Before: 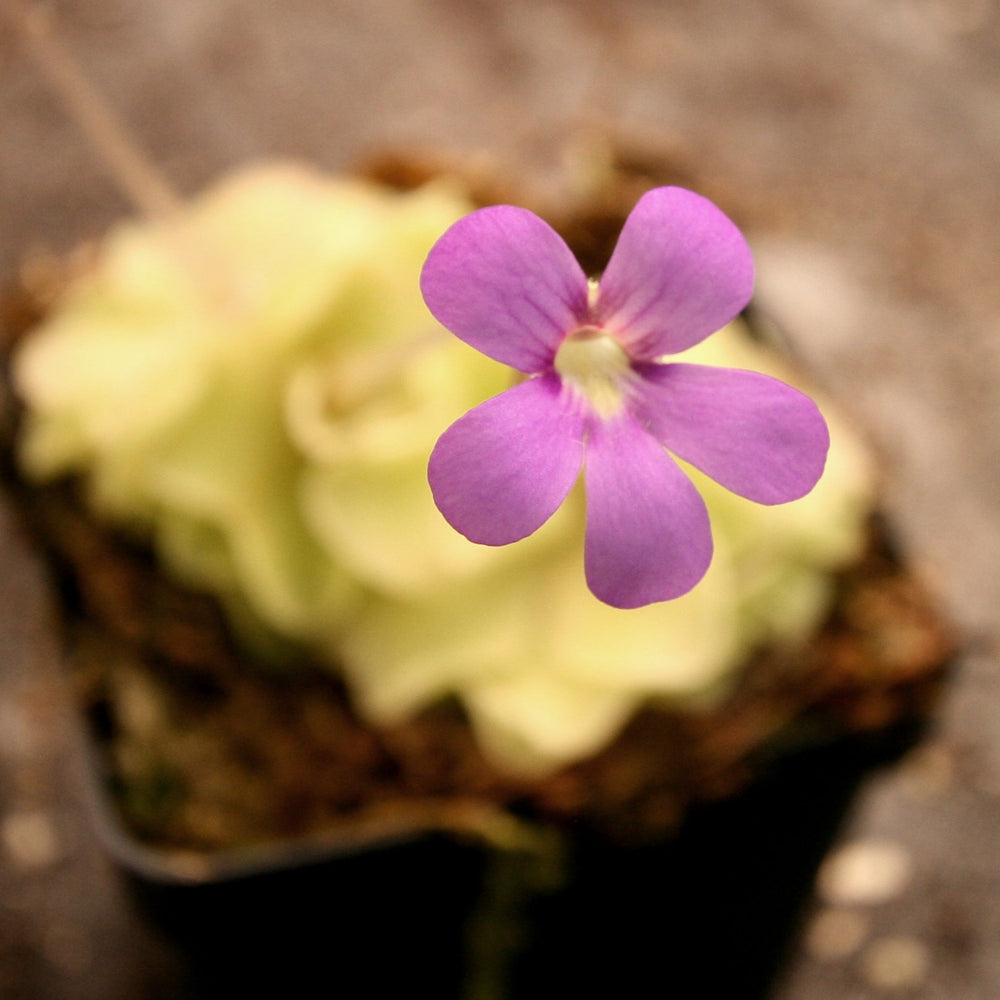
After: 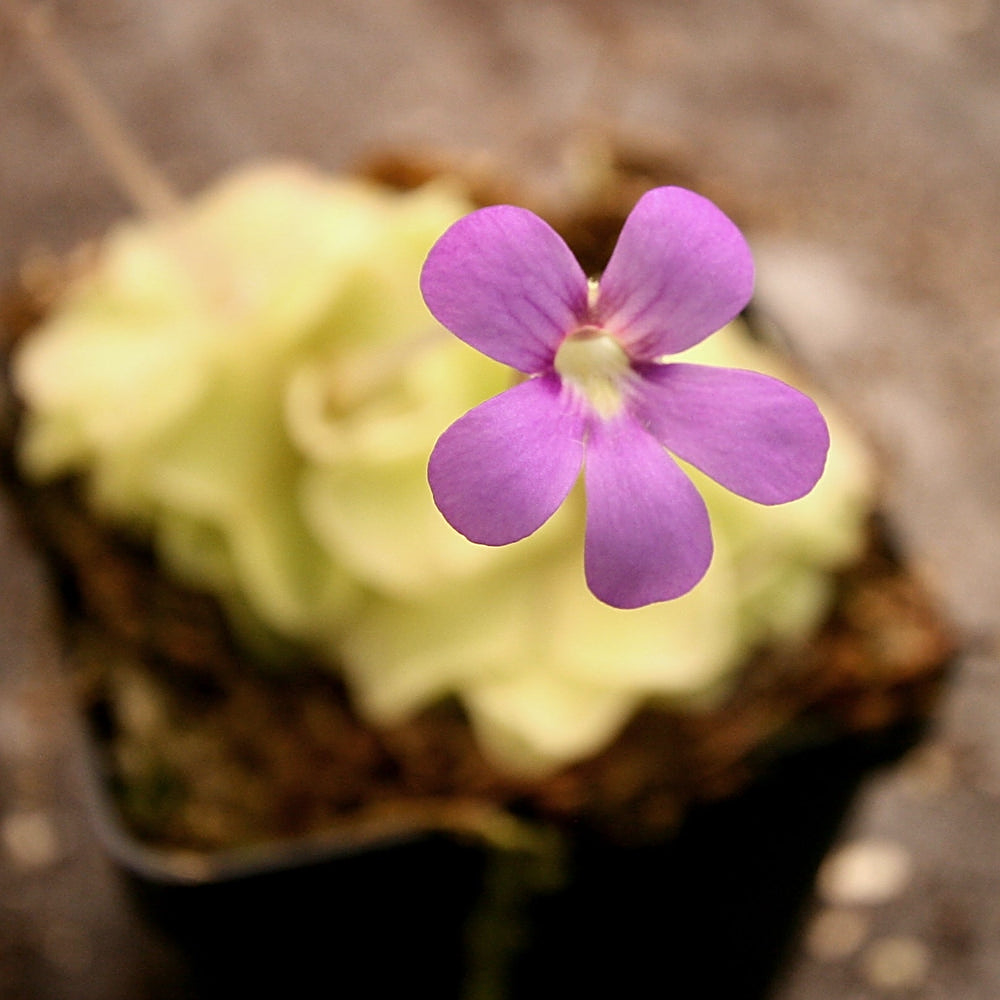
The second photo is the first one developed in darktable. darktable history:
white balance: red 0.976, blue 1.04
sharpen: amount 0.55
